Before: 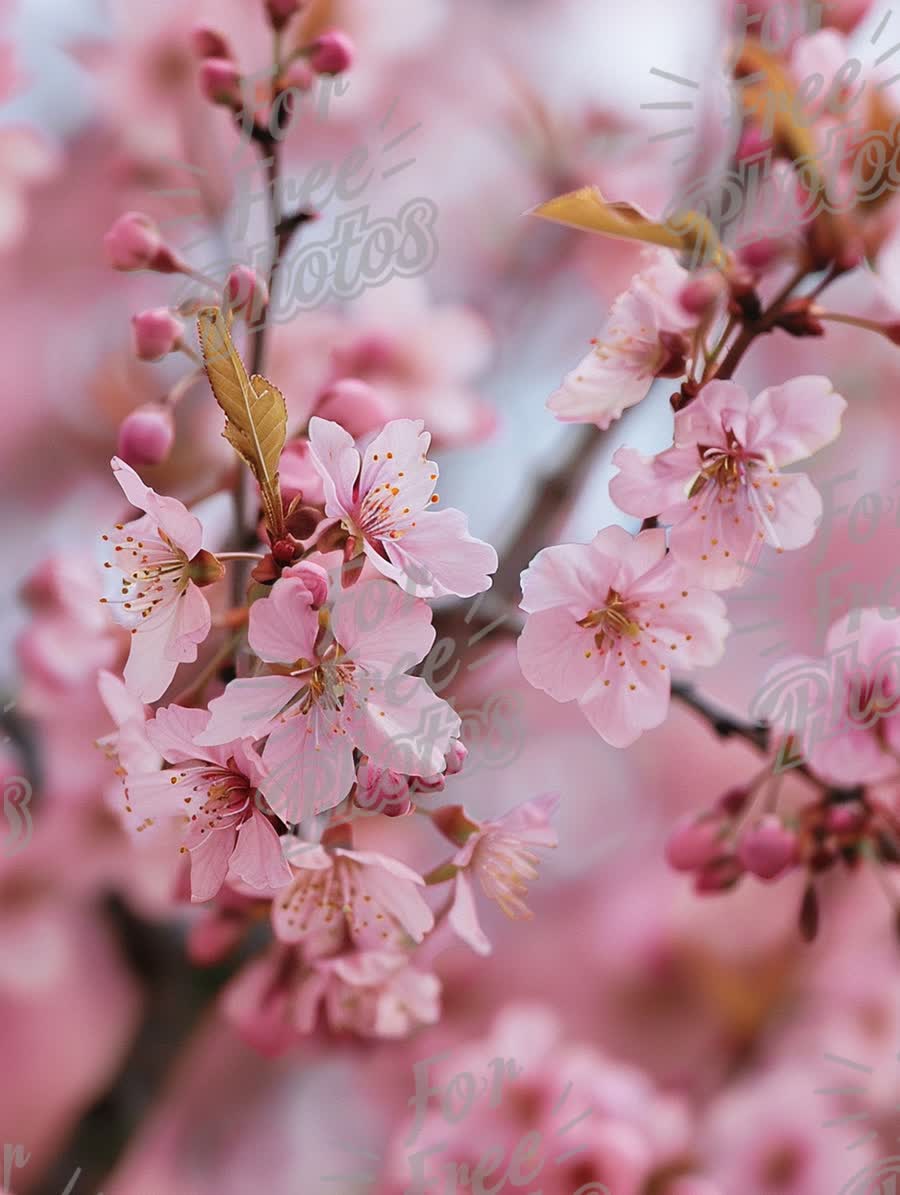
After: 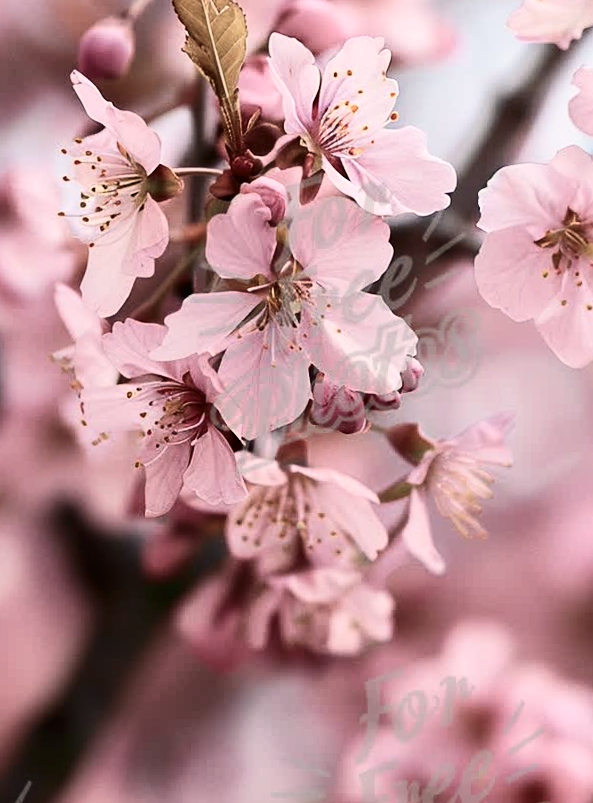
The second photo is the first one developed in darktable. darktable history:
crop and rotate: angle -0.731°, left 3.911%, top 31.667%, right 29.002%
contrast brightness saturation: contrast 0.288
color balance rgb: highlights gain › chroma 2.991%, highlights gain › hue 60.27°, perceptual saturation grading › global saturation -32.391%, global vibrance 25.069%, contrast 10.2%
